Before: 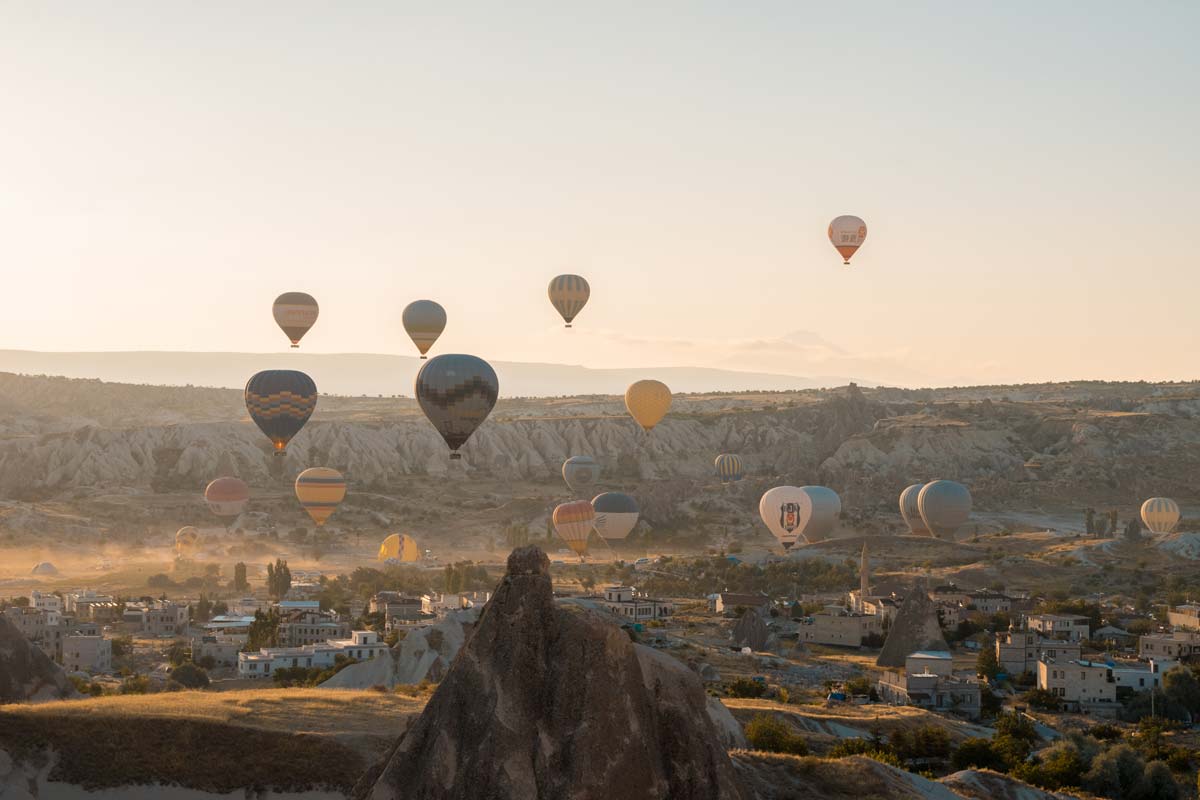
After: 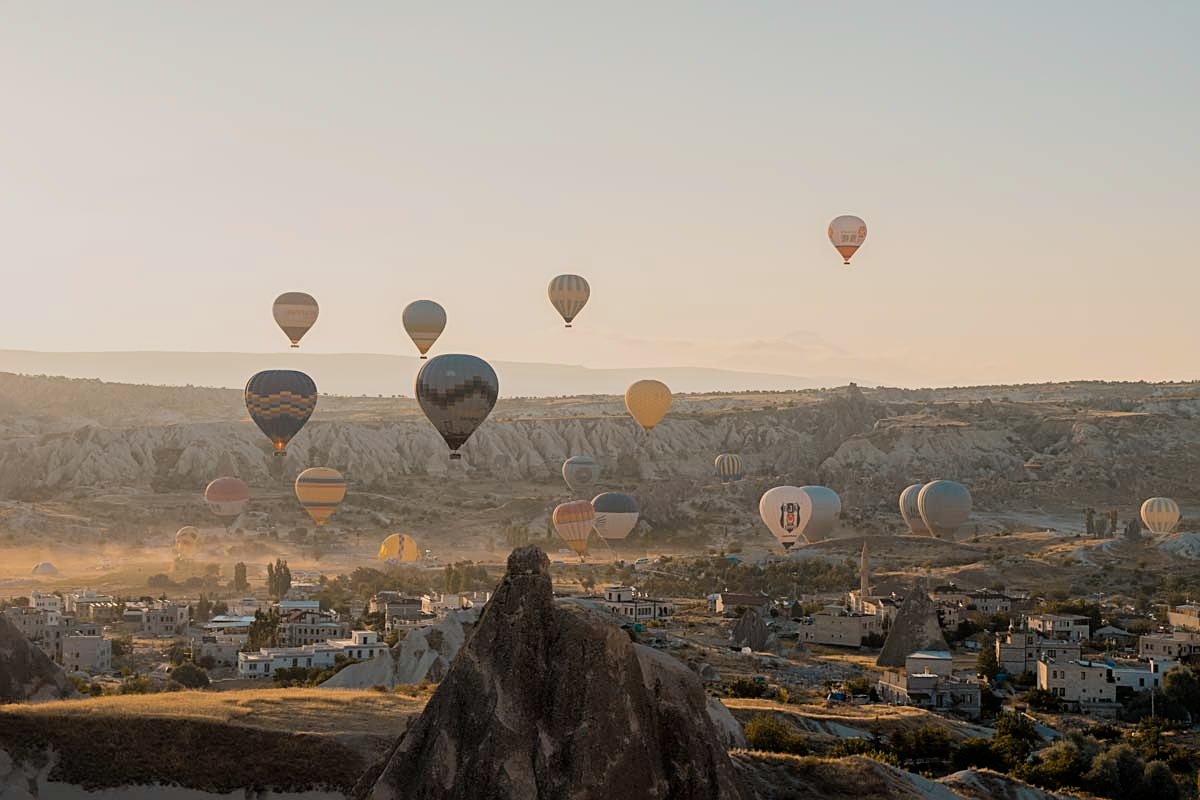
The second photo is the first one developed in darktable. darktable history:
filmic rgb: black relative exposure -8.01 EV, white relative exposure 4.02 EV, hardness 4.1, color science v6 (2022)
sharpen: on, module defaults
